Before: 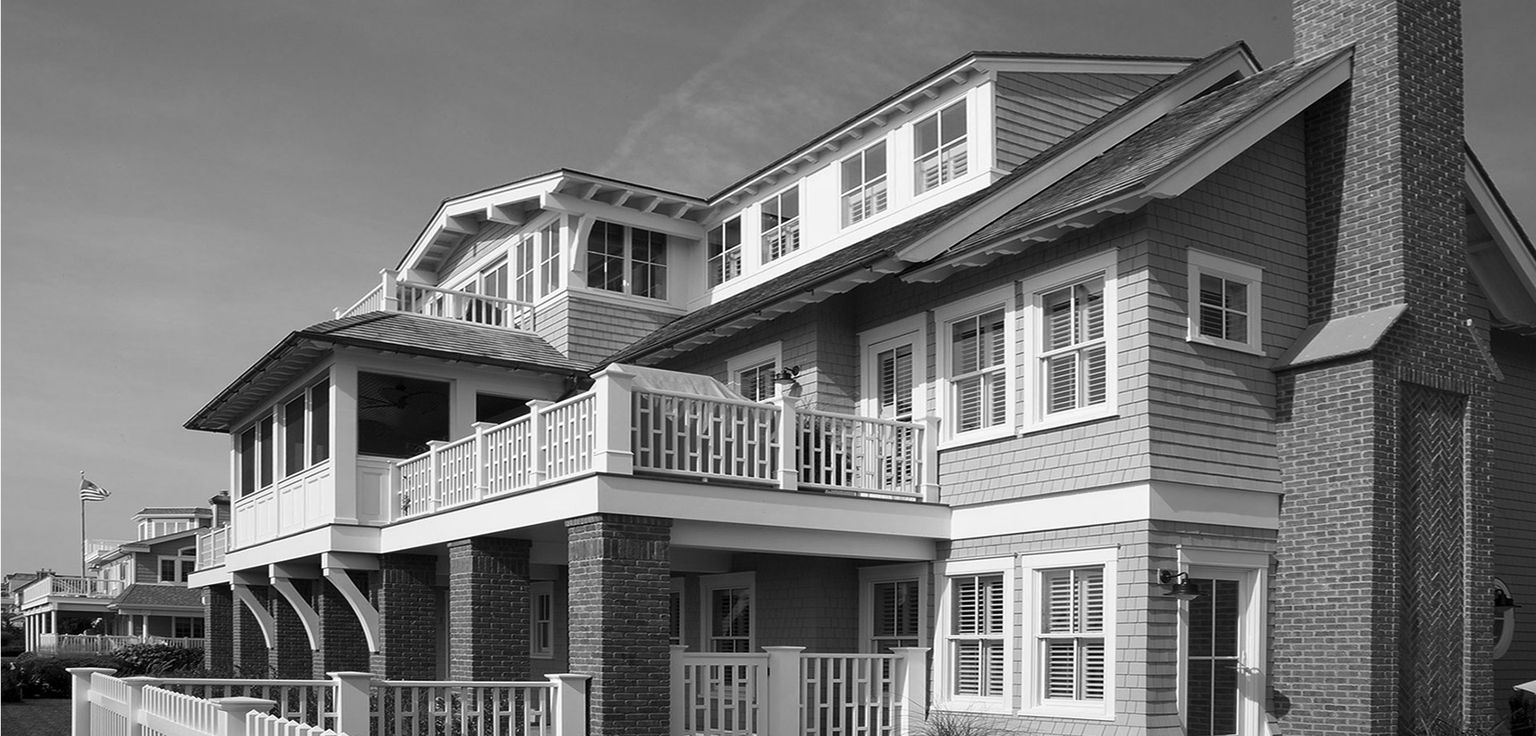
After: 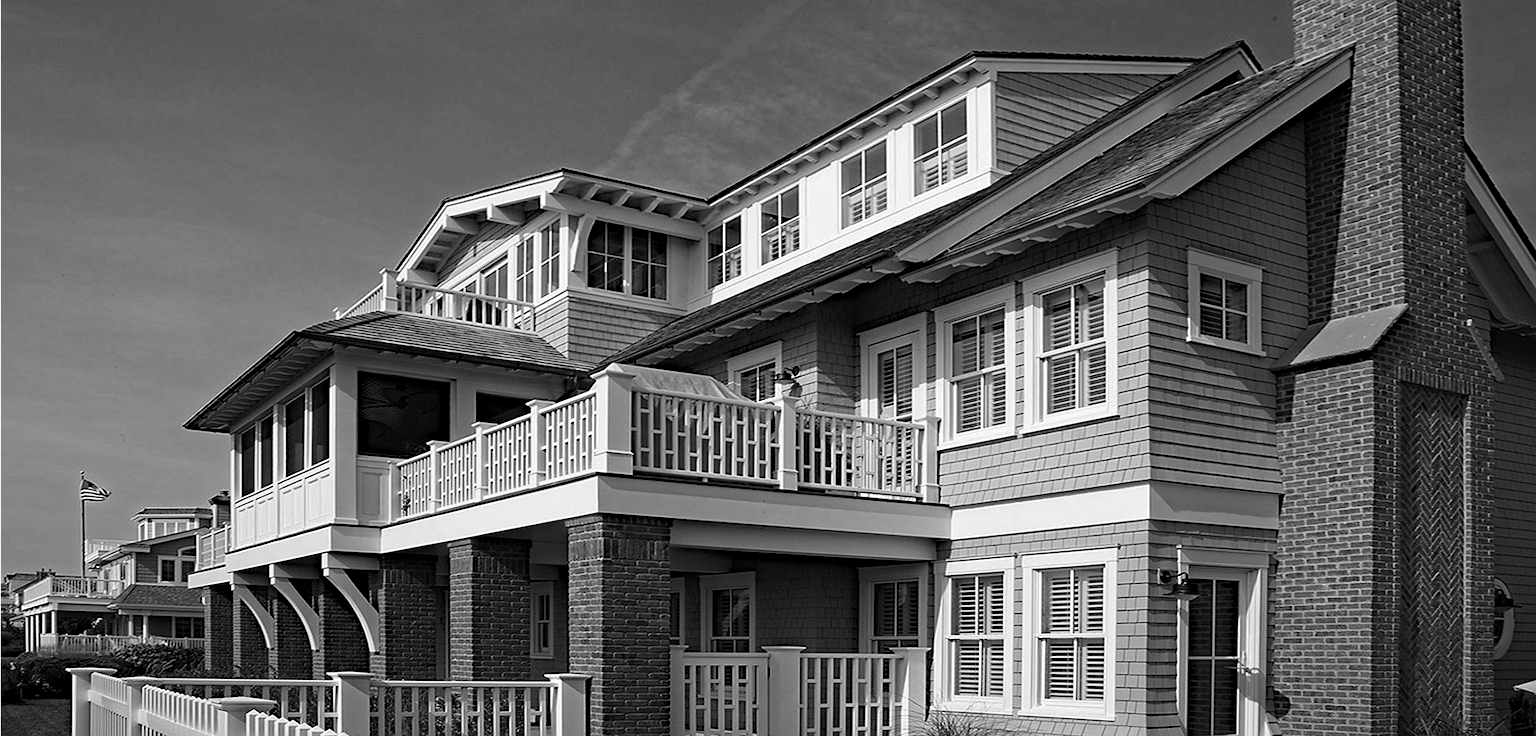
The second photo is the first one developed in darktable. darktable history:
sharpen: amount 0.209
haze removal: strength 0.509, distance 0.432, adaptive false
color zones: curves: ch0 [(0.203, 0.433) (0.607, 0.517) (0.697, 0.696) (0.705, 0.897)]
